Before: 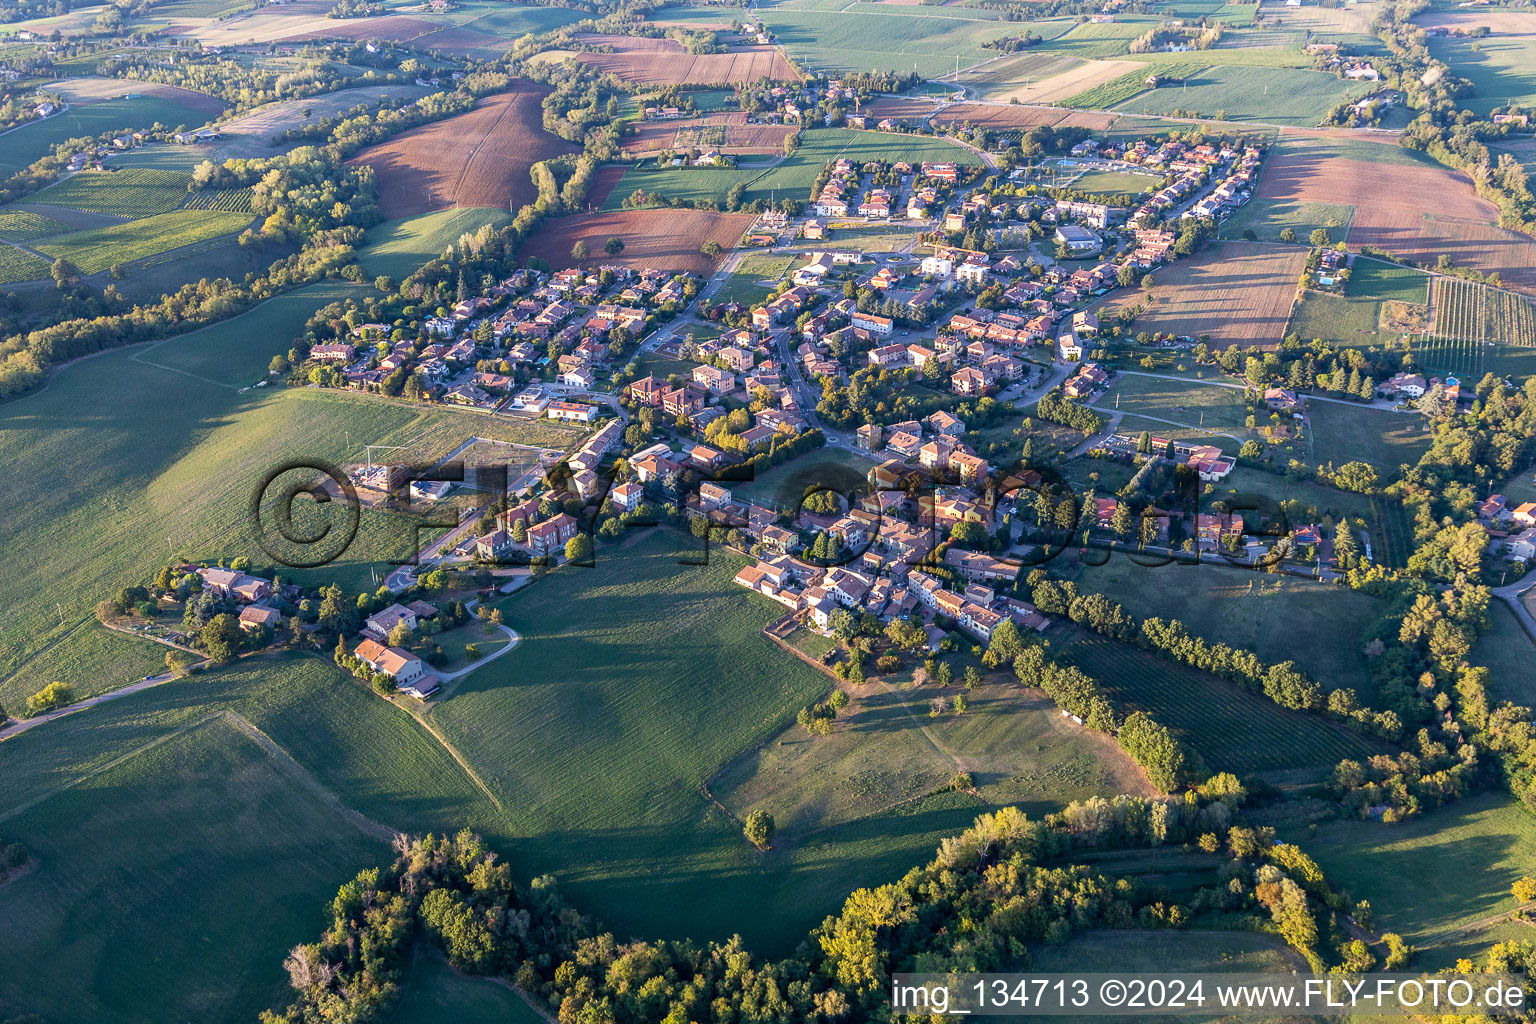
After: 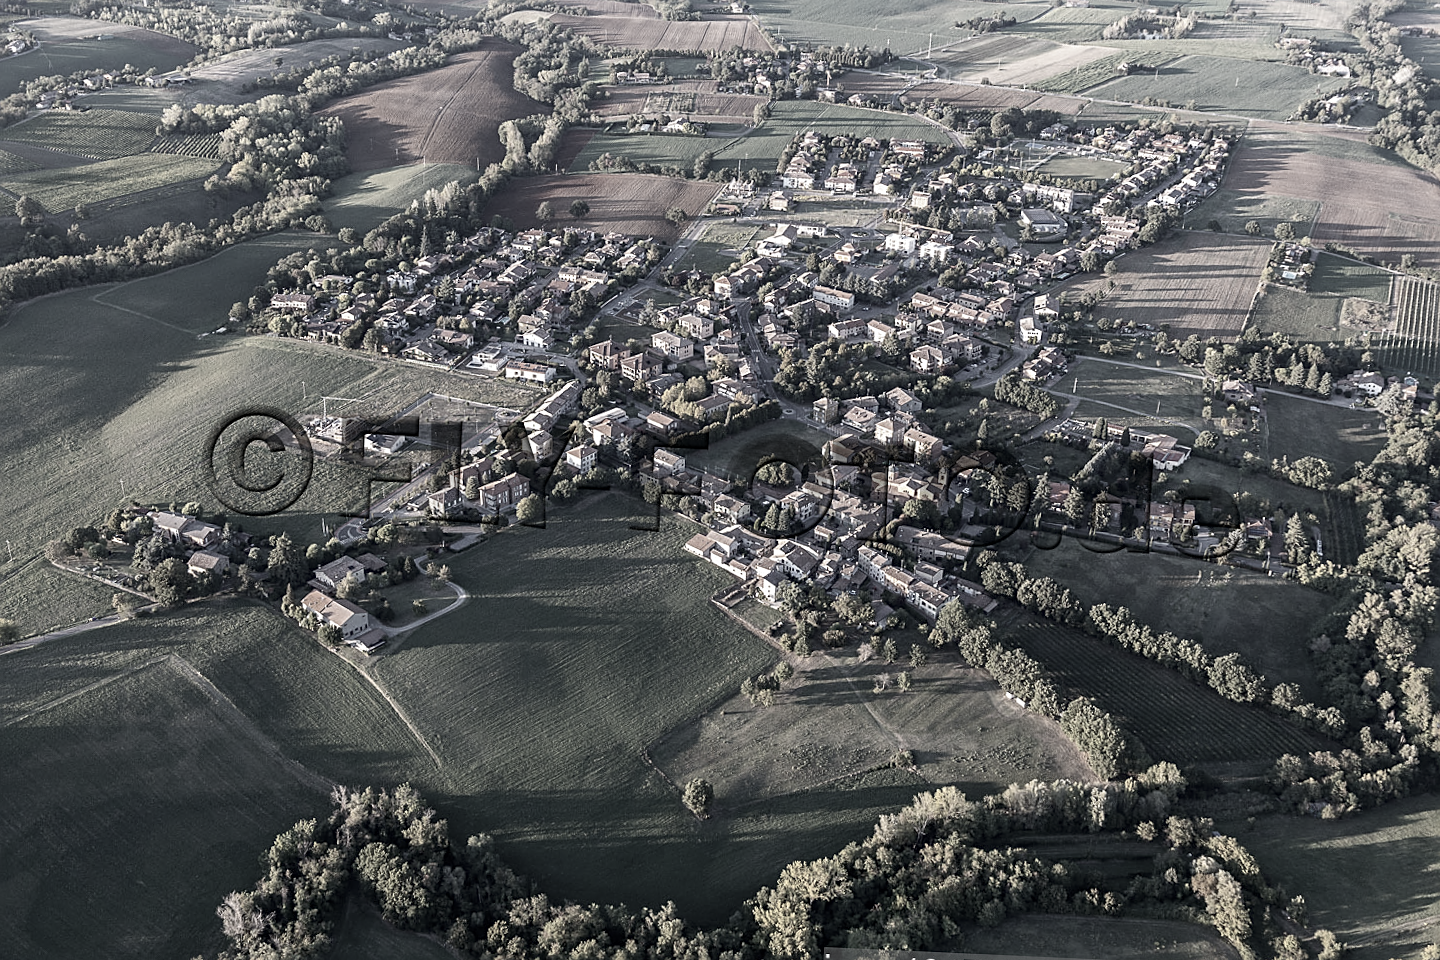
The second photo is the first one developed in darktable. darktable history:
sharpen: on, module defaults
color correction: highlights b* 0.057, saturation 0.22
crop and rotate: angle -2.57°
contrast brightness saturation: contrast 0.032, brightness -0.041
